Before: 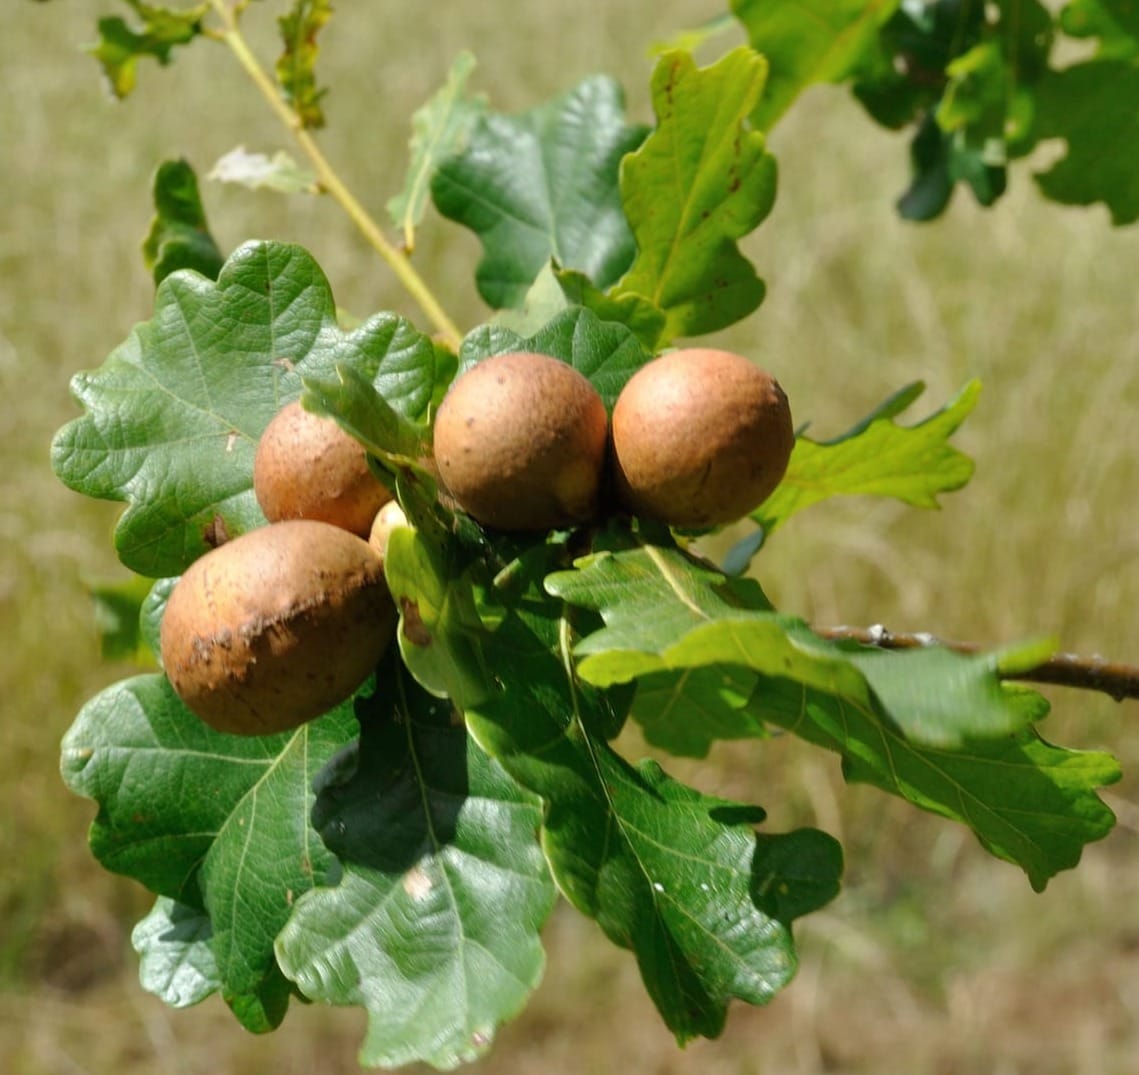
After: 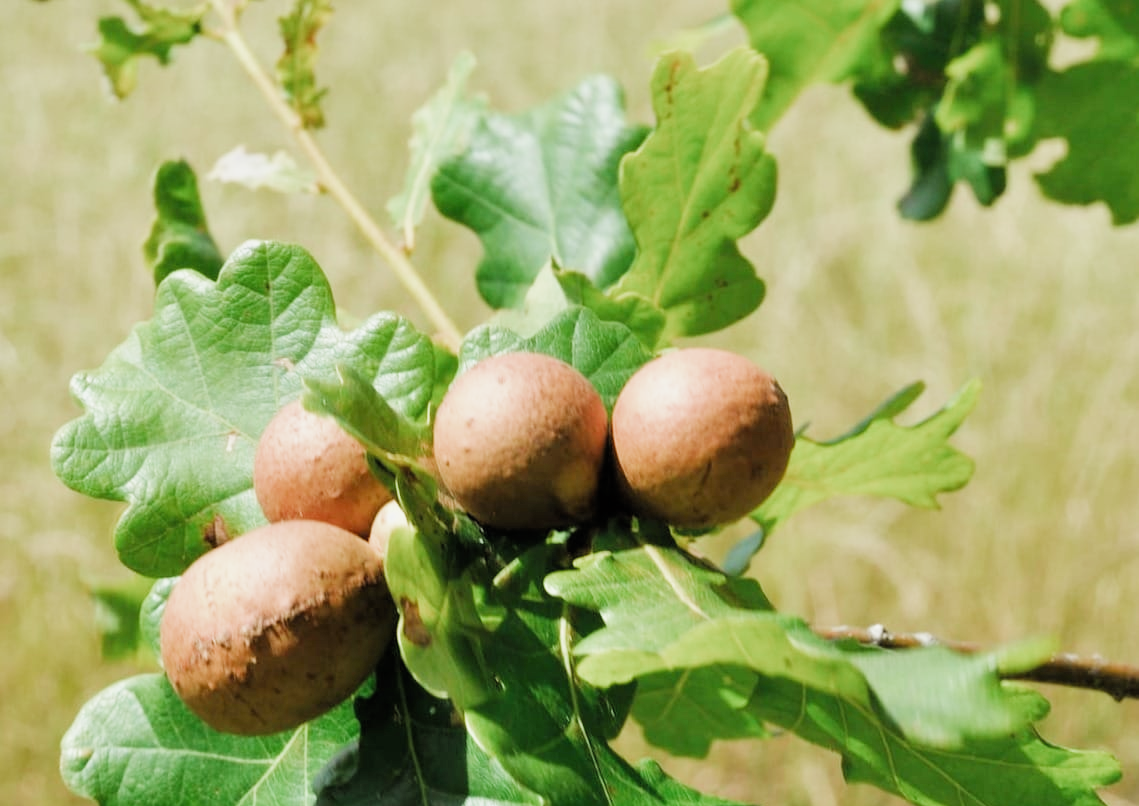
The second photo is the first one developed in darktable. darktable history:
crop: bottom 24.987%
exposure: black level correction 0, exposure 1.097 EV, compensate highlight preservation false
filmic rgb: black relative exposure -7.65 EV, white relative exposure 4.56 EV, threshold 2.99 EV, hardness 3.61, add noise in highlights 0.001, color science v3 (2019), use custom middle-gray values true, contrast in highlights soft, enable highlight reconstruction true
